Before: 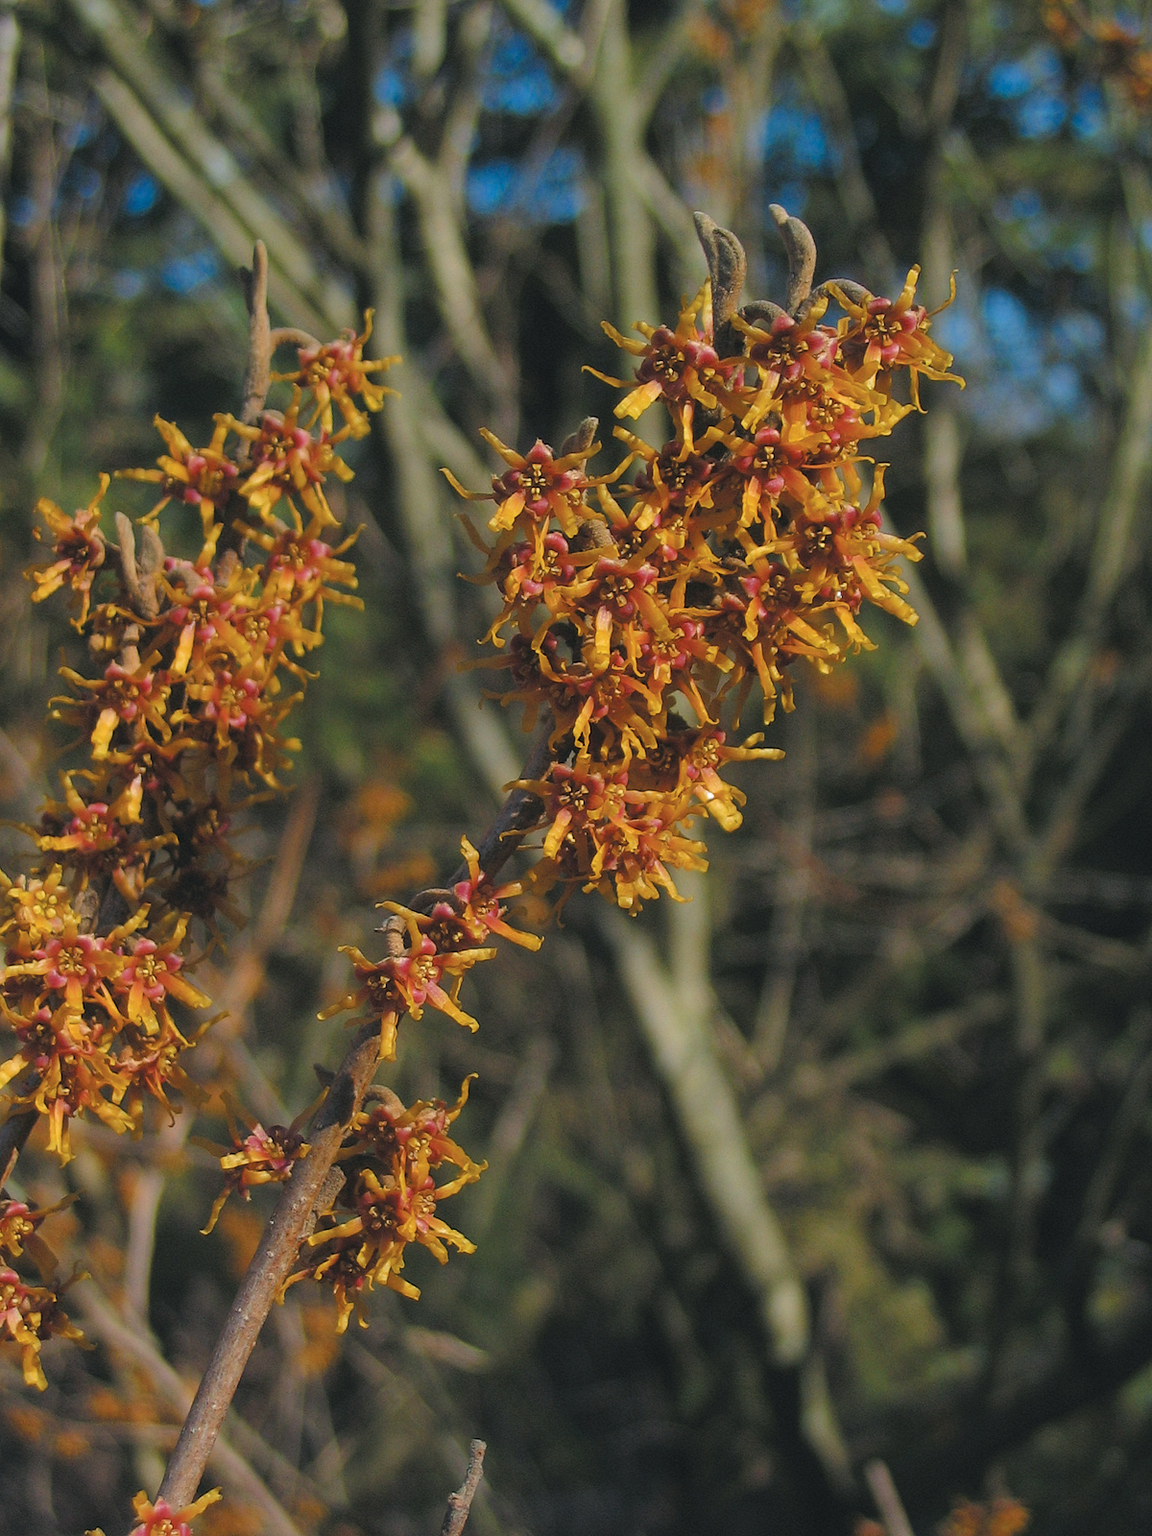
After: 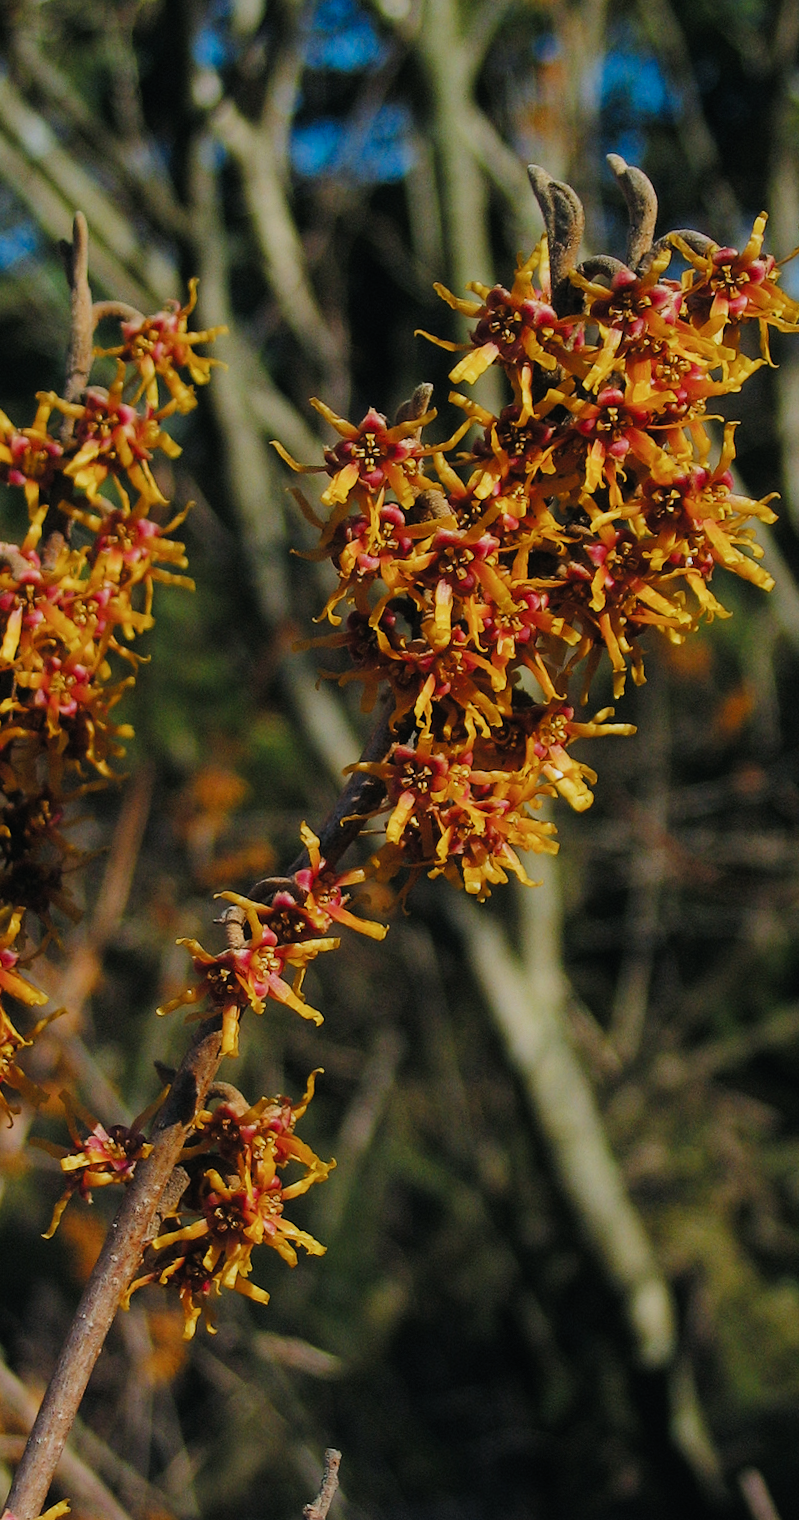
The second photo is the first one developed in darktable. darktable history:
crop and rotate: left 14.385%, right 18.948%
rotate and perspective: rotation -1.32°, lens shift (horizontal) -0.031, crop left 0.015, crop right 0.985, crop top 0.047, crop bottom 0.982
sigmoid: contrast 1.7, skew -0.2, preserve hue 0%, red attenuation 0.1, red rotation 0.035, green attenuation 0.1, green rotation -0.017, blue attenuation 0.15, blue rotation -0.052, base primaries Rec2020
